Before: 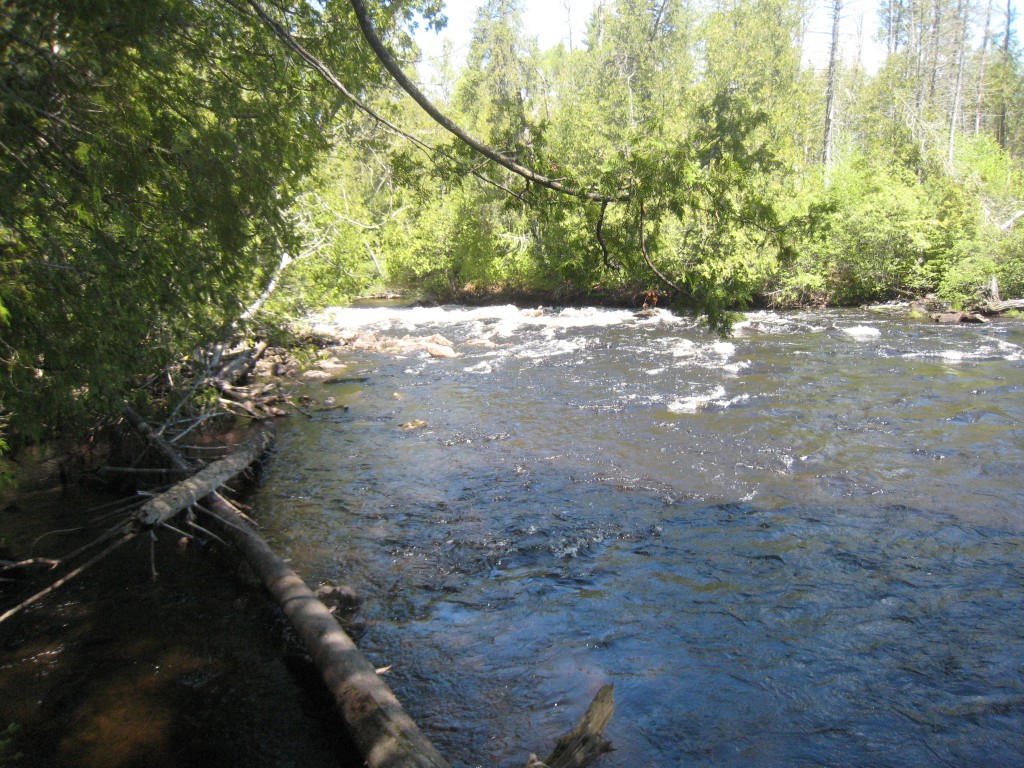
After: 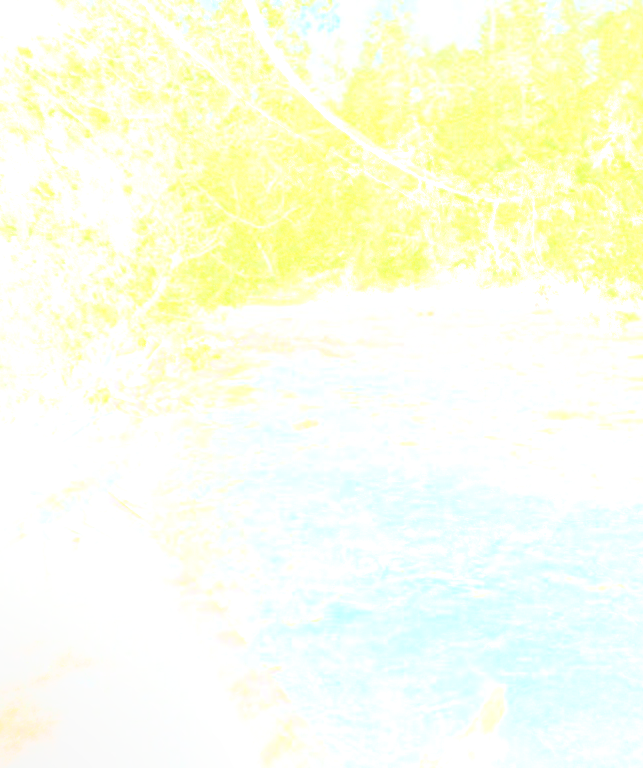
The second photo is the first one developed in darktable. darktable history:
crop: left 10.644%, right 26.528%
rgb curve: curves: ch0 [(0, 0) (0.21, 0.15) (0.24, 0.21) (0.5, 0.75) (0.75, 0.96) (0.89, 0.99) (1, 1)]; ch1 [(0, 0.02) (0.21, 0.13) (0.25, 0.2) (0.5, 0.67) (0.75, 0.9) (0.89, 0.97) (1, 1)]; ch2 [(0, 0.02) (0.21, 0.13) (0.25, 0.2) (0.5, 0.67) (0.75, 0.9) (0.89, 0.97) (1, 1)], compensate middle gray true
bloom: size 85%, threshold 5%, strength 85%
shadows and highlights: soften with gaussian
tone equalizer: on, module defaults
